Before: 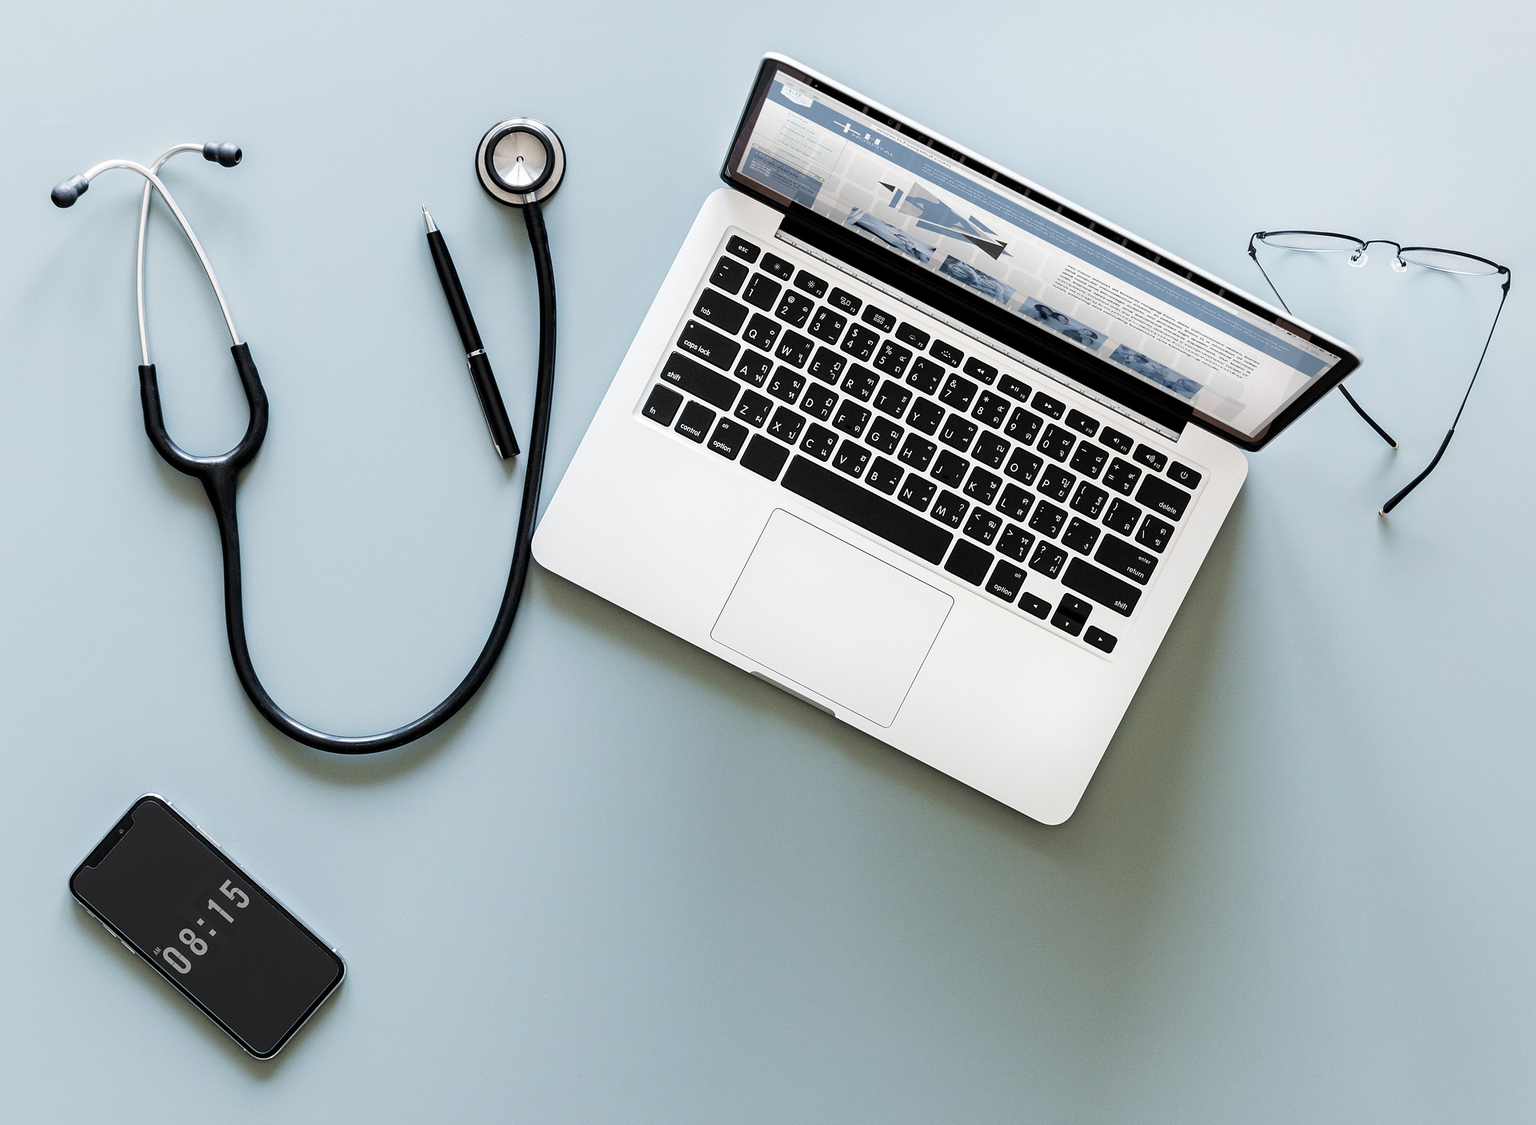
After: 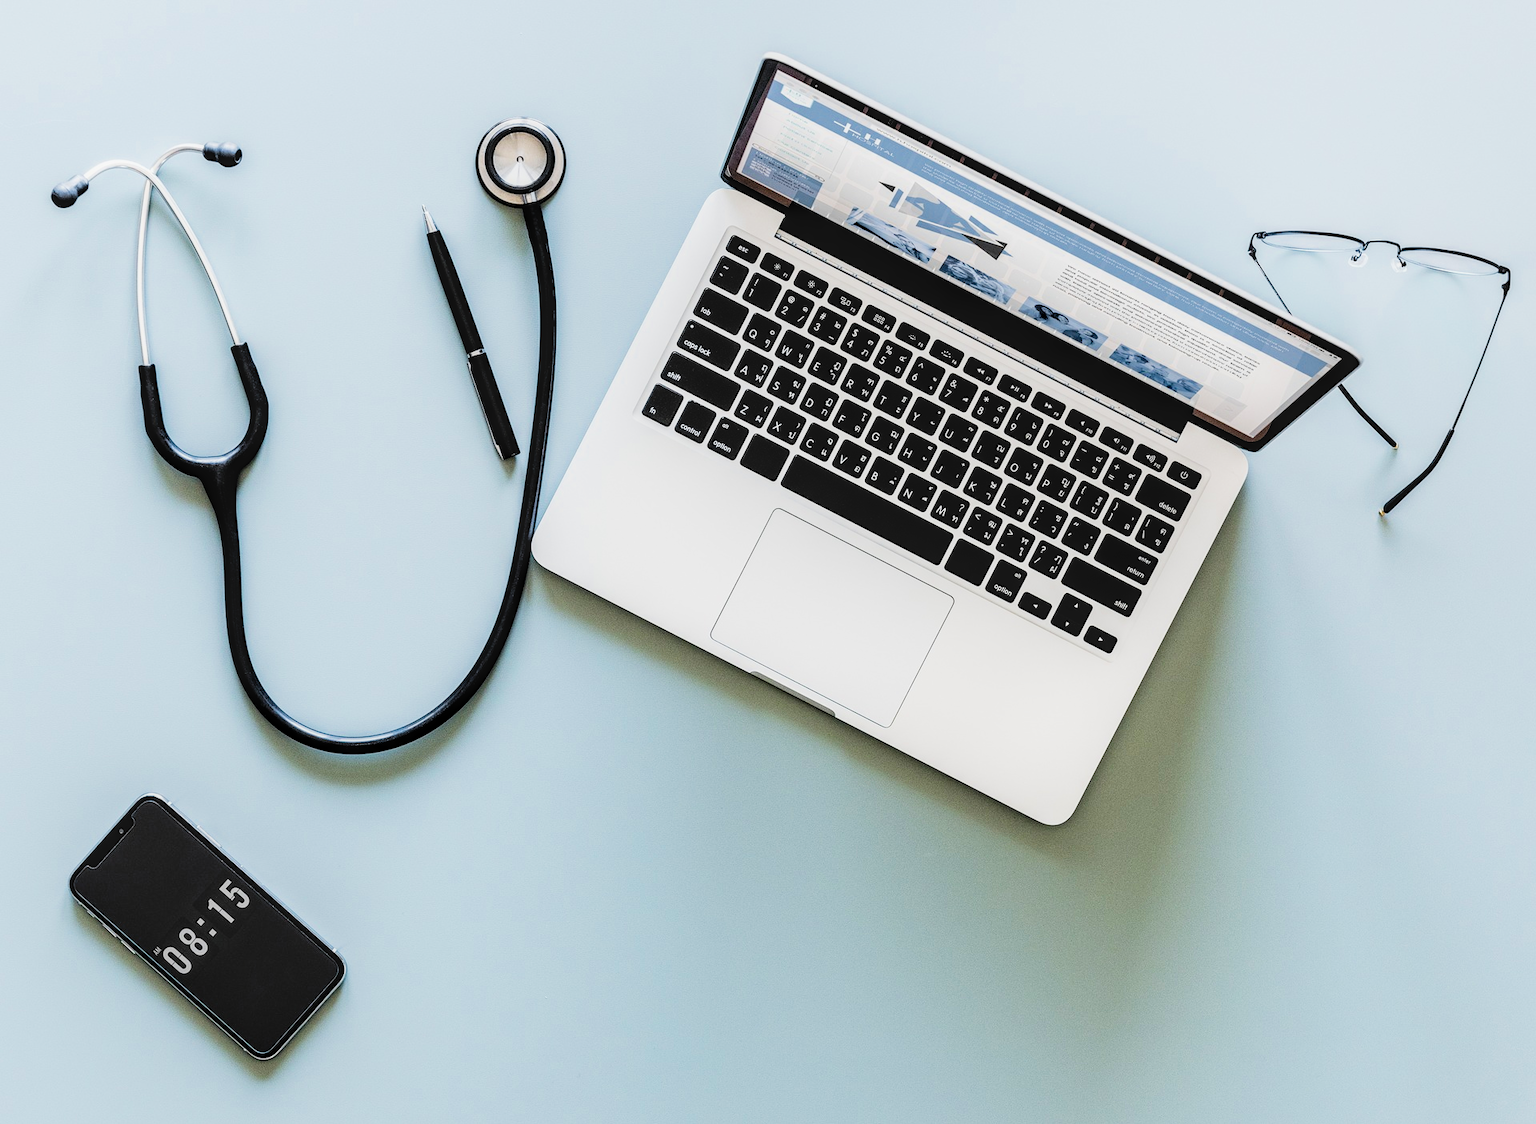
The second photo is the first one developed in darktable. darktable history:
color balance rgb: perceptual saturation grading › global saturation 30%, global vibrance 20%
filmic rgb: black relative exposure -5 EV, hardness 2.88, contrast 1.3
exposure: black level correction 0, exposure 0.6 EV, compensate exposure bias true, compensate highlight preservation false
local contrast: on, module defaults
